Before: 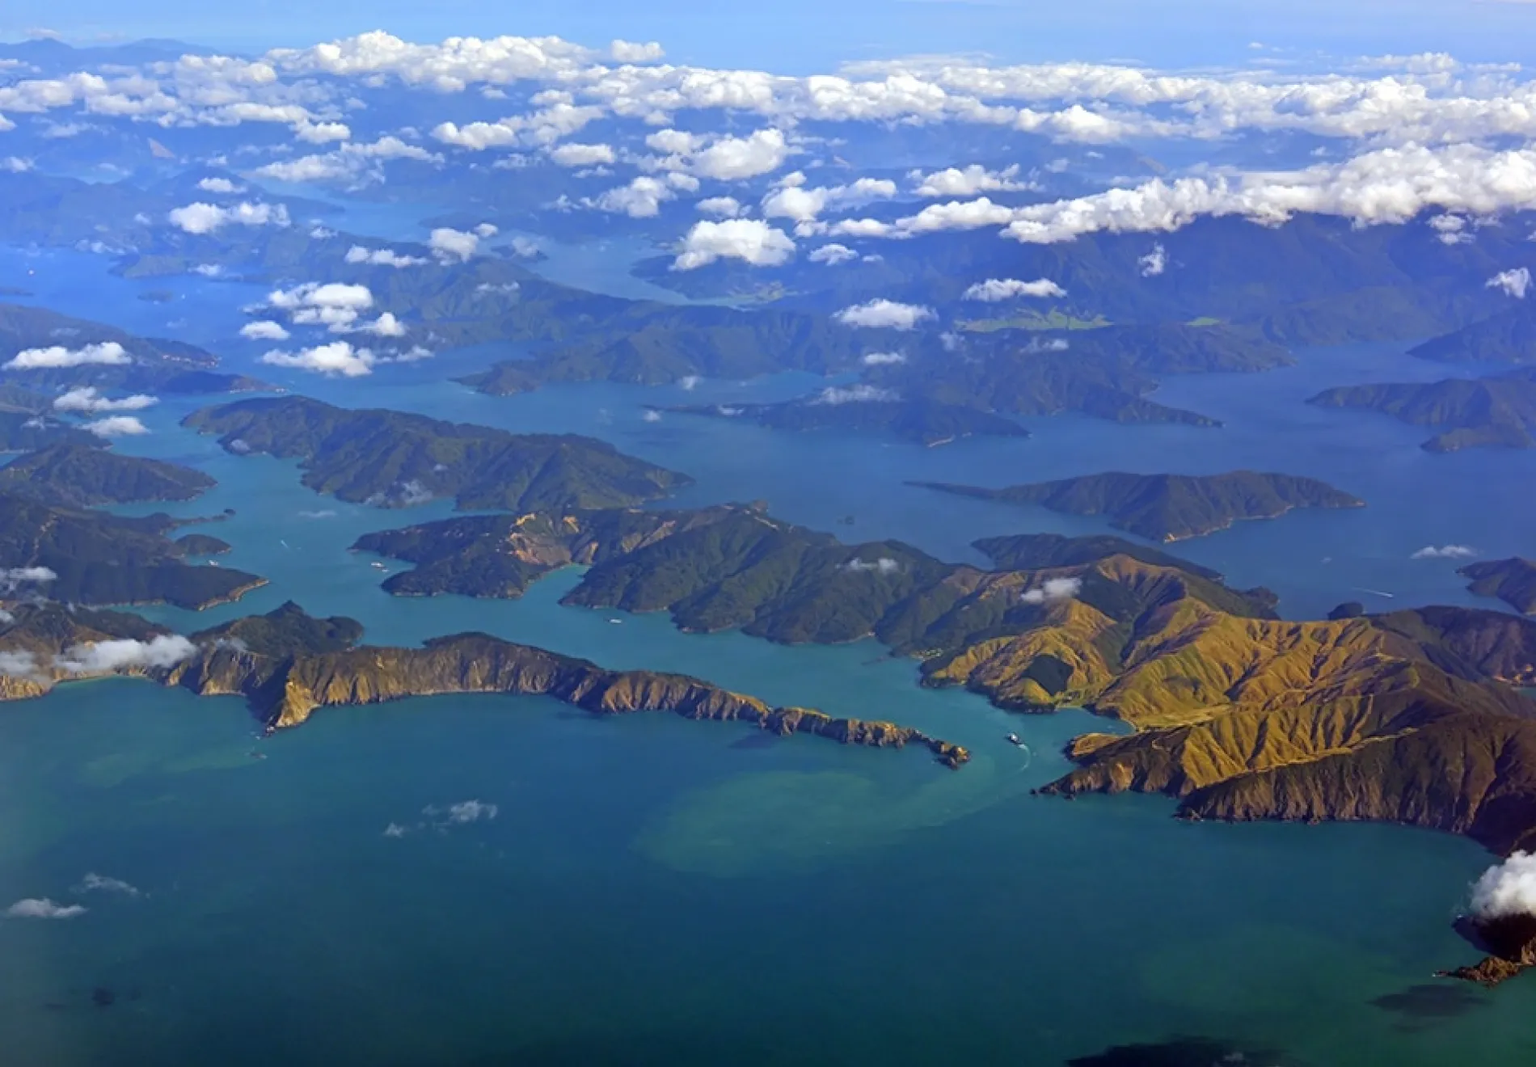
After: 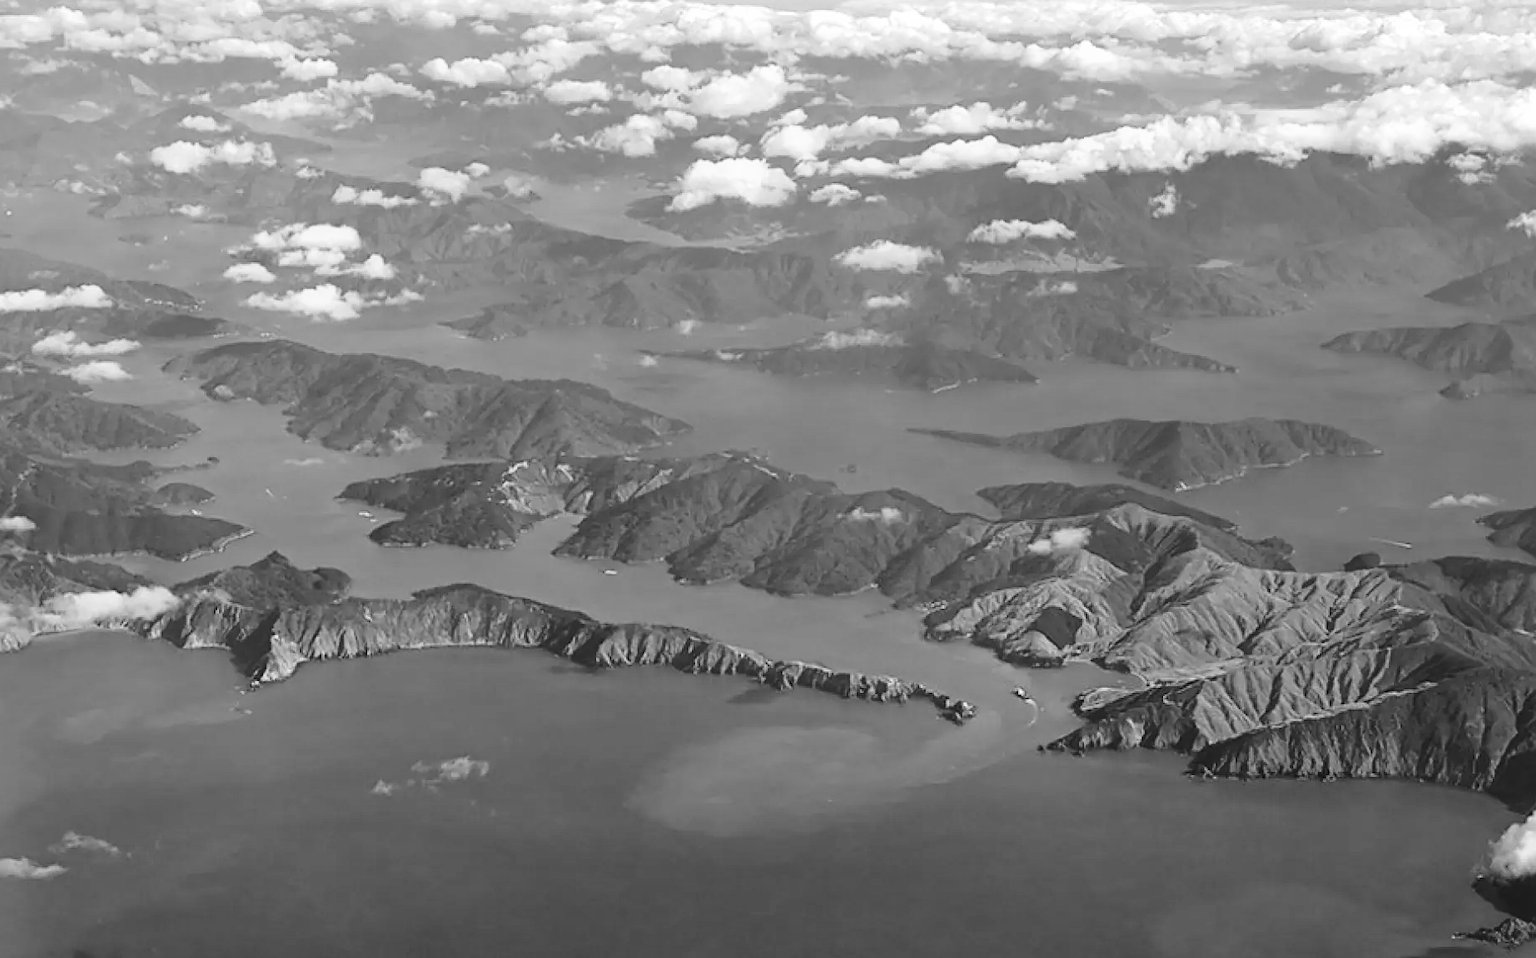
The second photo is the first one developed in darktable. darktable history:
exposure: exposure 0.081 EV, compensate highlight preservation false
crop: left 1.507%, top 6.147%, right 1.379%, bottom 6.637%
shadows and highlights: on, module defaults
sharpen: on, module defaults
color balance rgb: shadows lift › chroma 2%, shadows lift › hue 247.2°, power › chroma 0.3%, power › hue 25.2°, highlights gain › chroma 3%, highlights gain › hue 60°, global offset › luminance 0.75%, perceptual saturation grading › global saturation 20%, perceptual saturation grading › highlights -20%, perceptual saturation grading › shadows 30%, global vibrance 20%
monochrome: a -4.13, b 5.16, size 1
base curve: curves: ch0 [(0, 0) (0.028, 0.03) (0.121, 0.232) (0.46, 0.748) (0.859, 0.968) (1, 1)], preserve colors none
